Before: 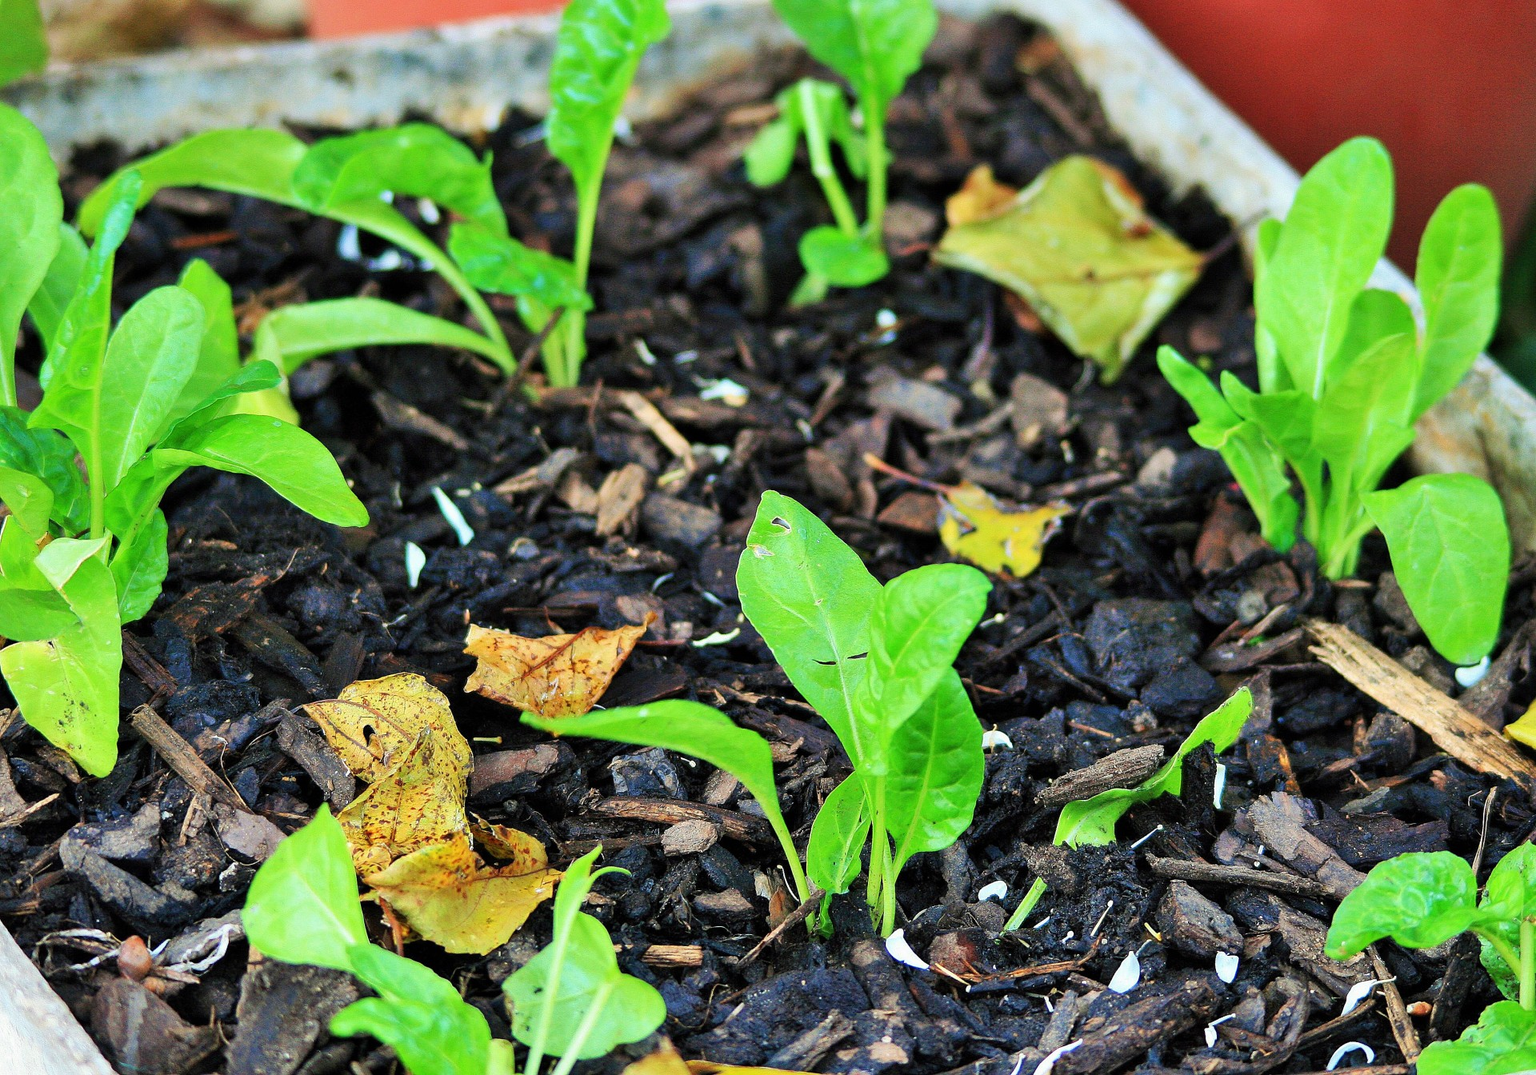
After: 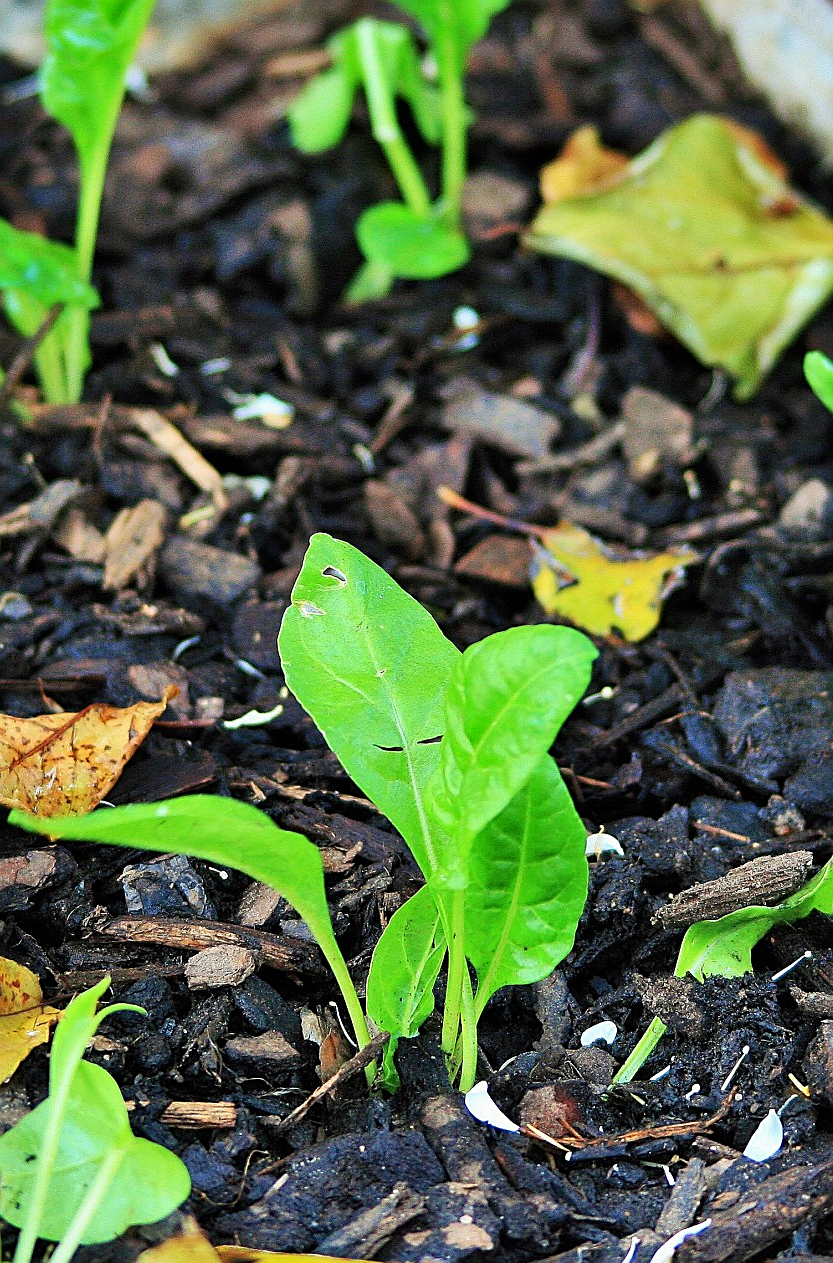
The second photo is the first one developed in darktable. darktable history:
crop: left 33.452%, top 6.025%, right 23.155%
shadows and highlights: shadows 24.5, highlights -78.15, soften with gaussian
sharpen: on, module defaults
